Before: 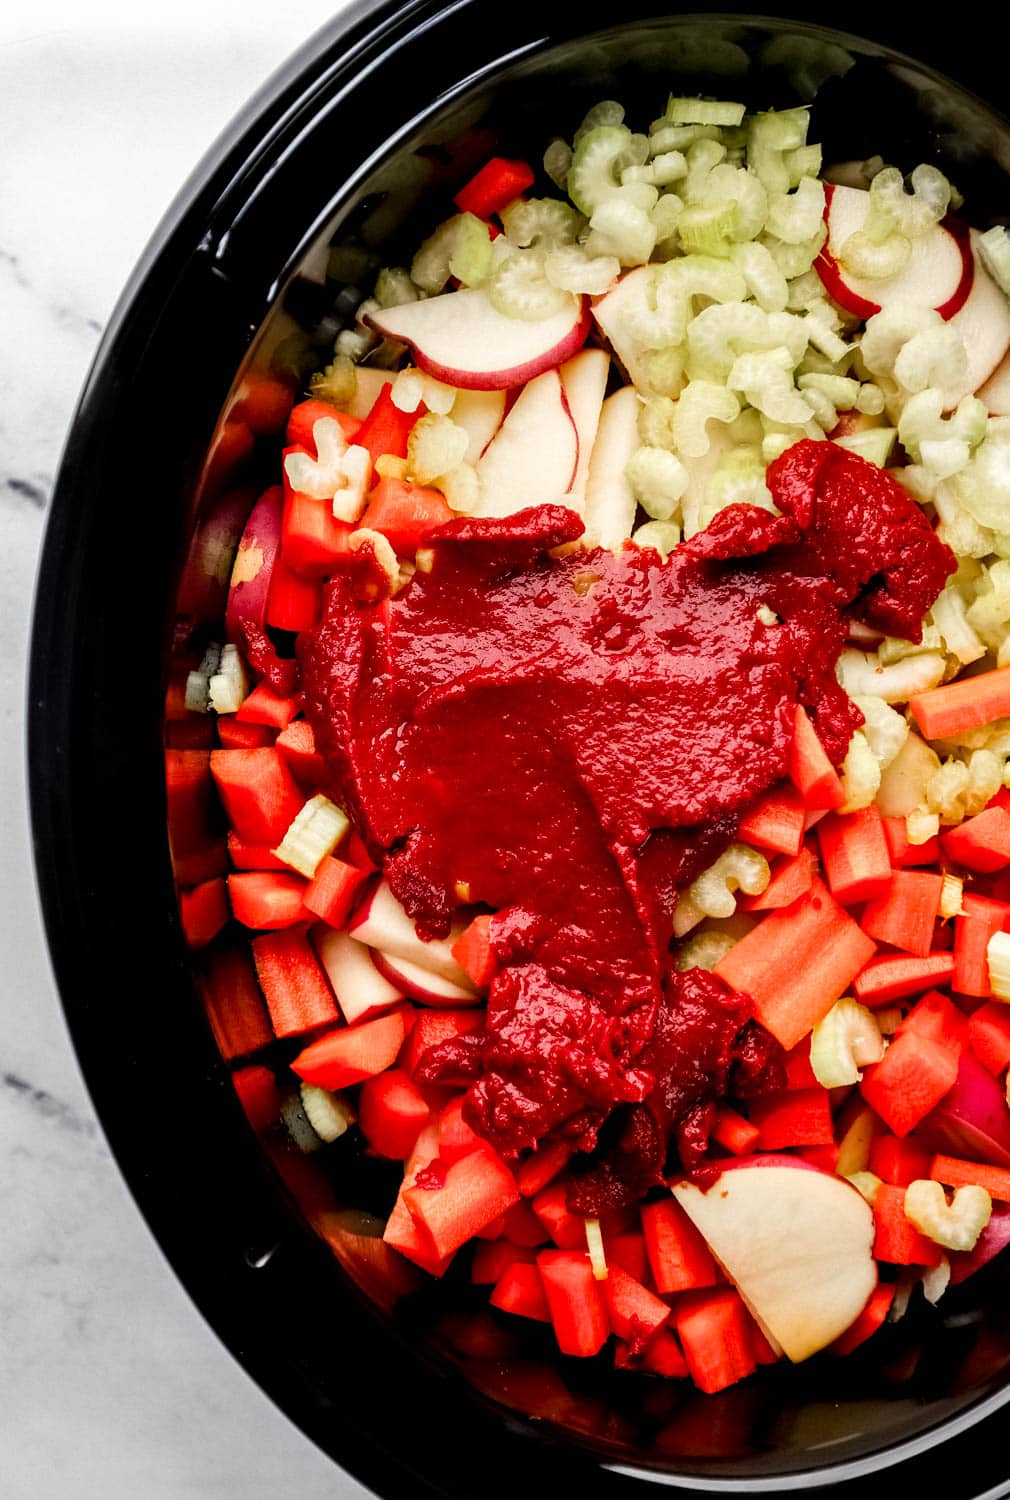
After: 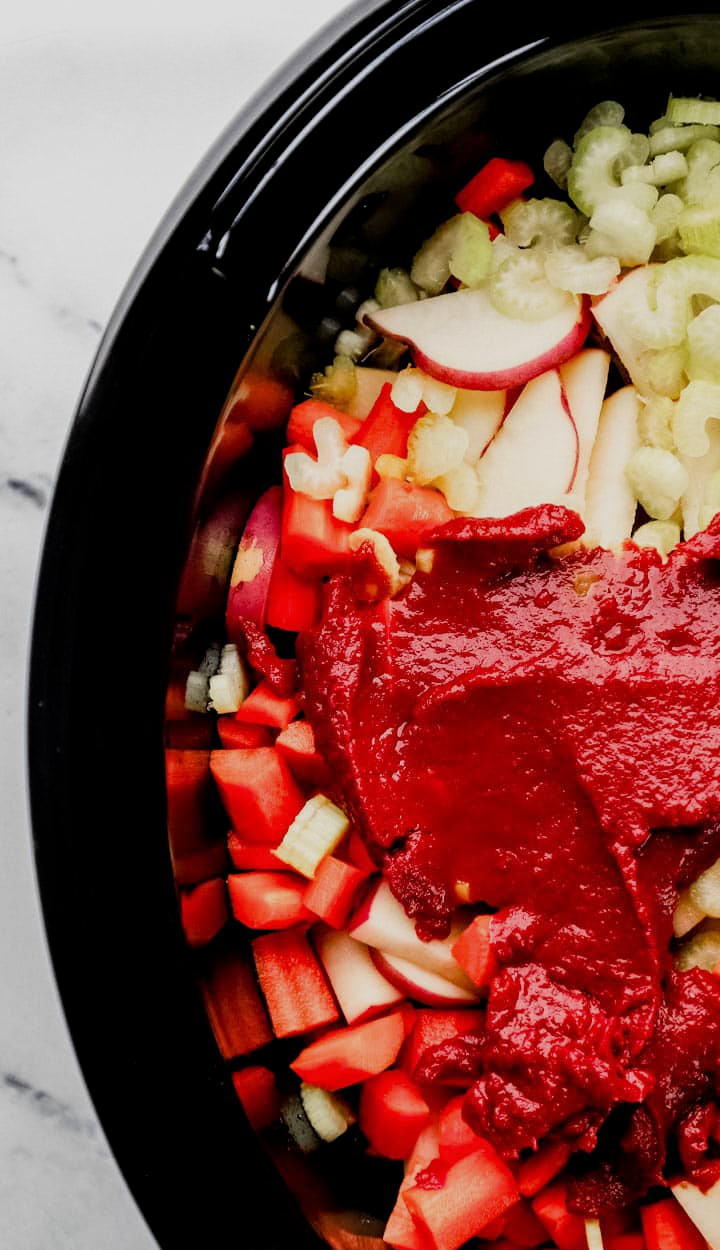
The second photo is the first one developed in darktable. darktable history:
crop: right 28.694%, bottom 16.653%
filmic rgb: black relative exposure -8.13 EV, white relative exposure 3.78 EV, hardness 4.45
